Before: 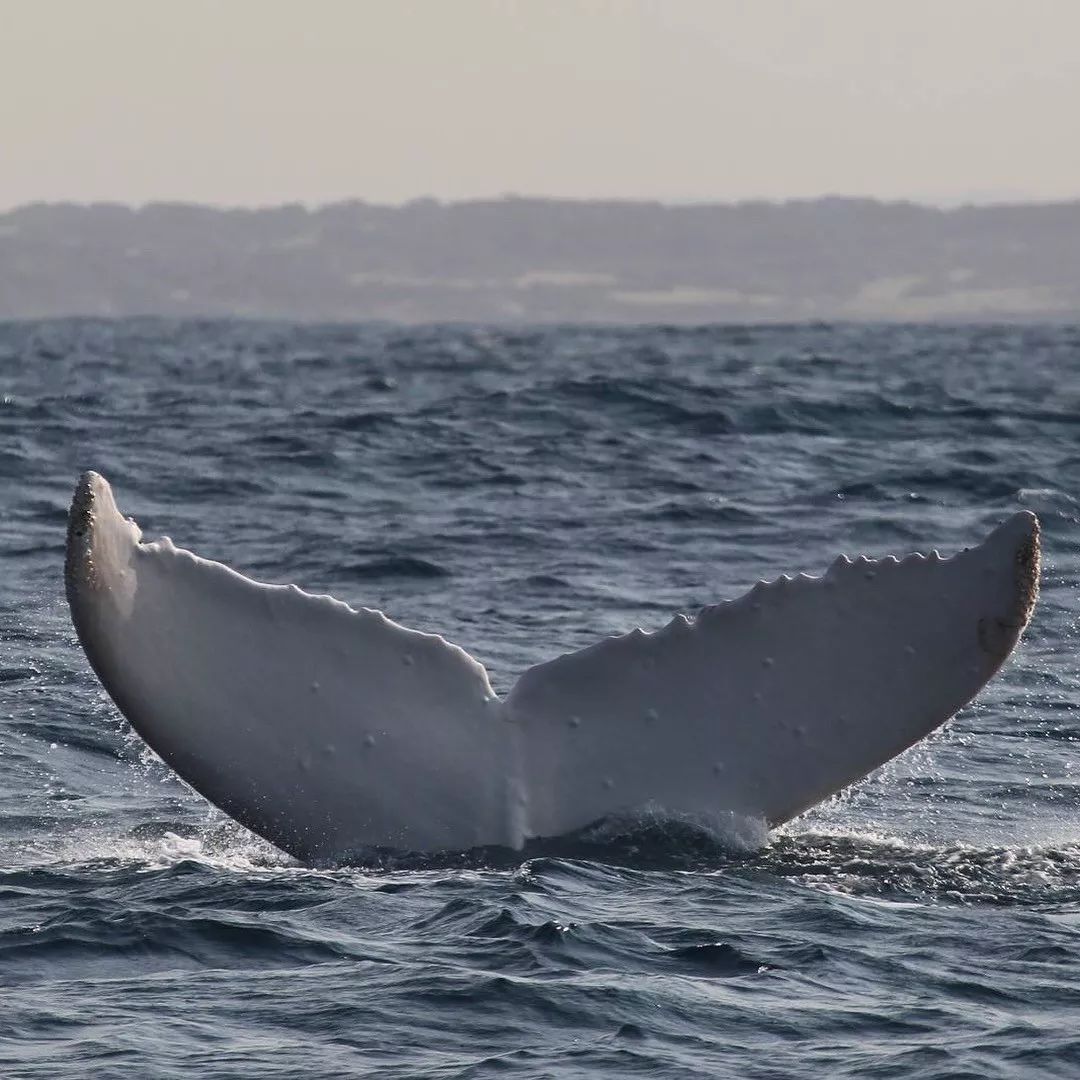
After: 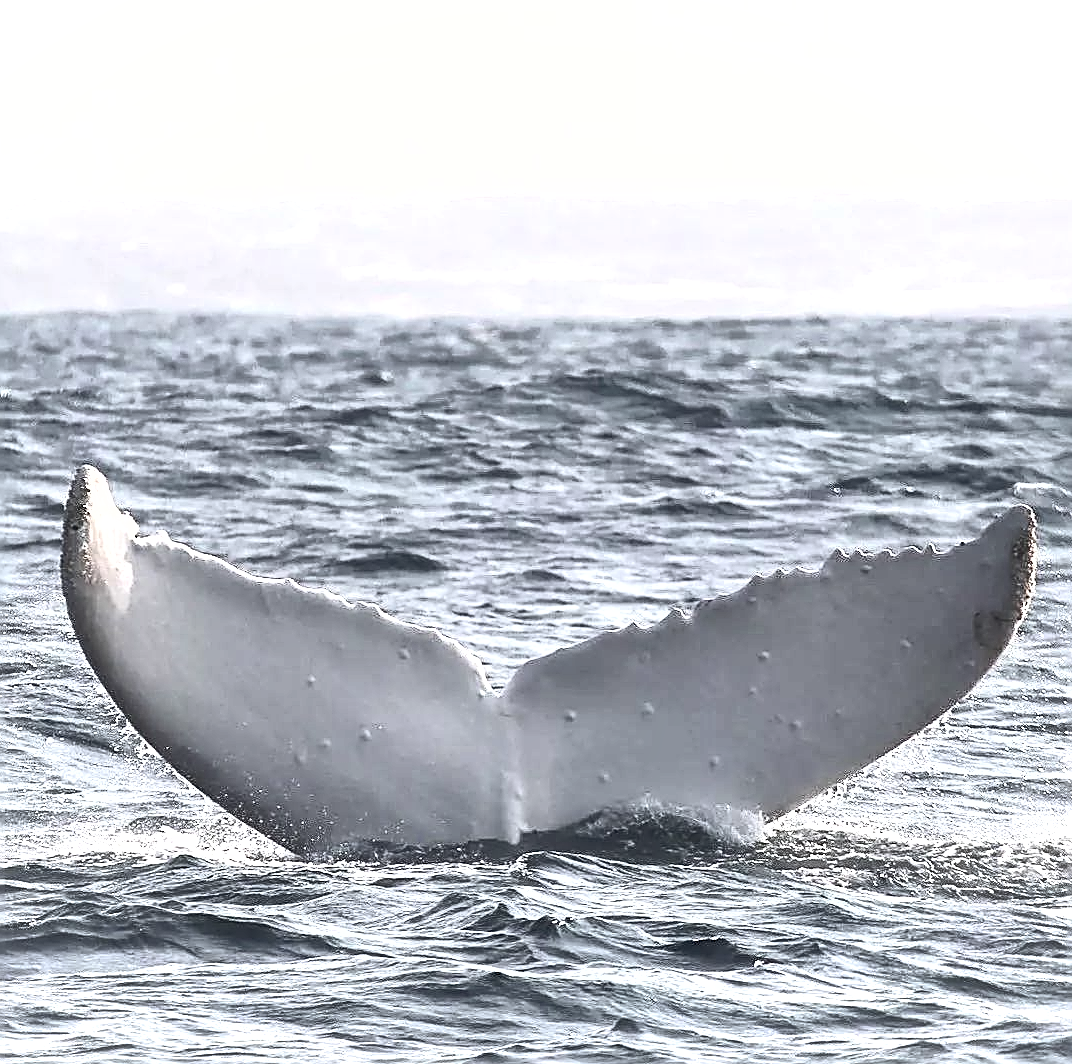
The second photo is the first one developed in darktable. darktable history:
haze removal: strength -0.053, compatibility mode true, adaptive false
exposure: black level correction 0, exposure 1.762 EV, compensate highlight preservation false
crop: left 0.456%, top 0.577%, right 0.198%, bottom 0.837%
contrast brightness saturation: contrast 0.299
vignetting: fall-off start 100.89%, fall-off radius 72.17%, brightness 0.047, saturation 0.003, center (0, 0.006), width/height ratio 1.176, unbound false
shadows and highlights: on, module defaults
color zones: curves: ch1 [(0, 0.292) (0.001, 0.292) (0.2, 0.264) (0.4, 0.248) (0.6, 0.248) (0.8, 0.264) (0.999, 0.292) (1, 0.292)]
sharpen: amount 0.994
